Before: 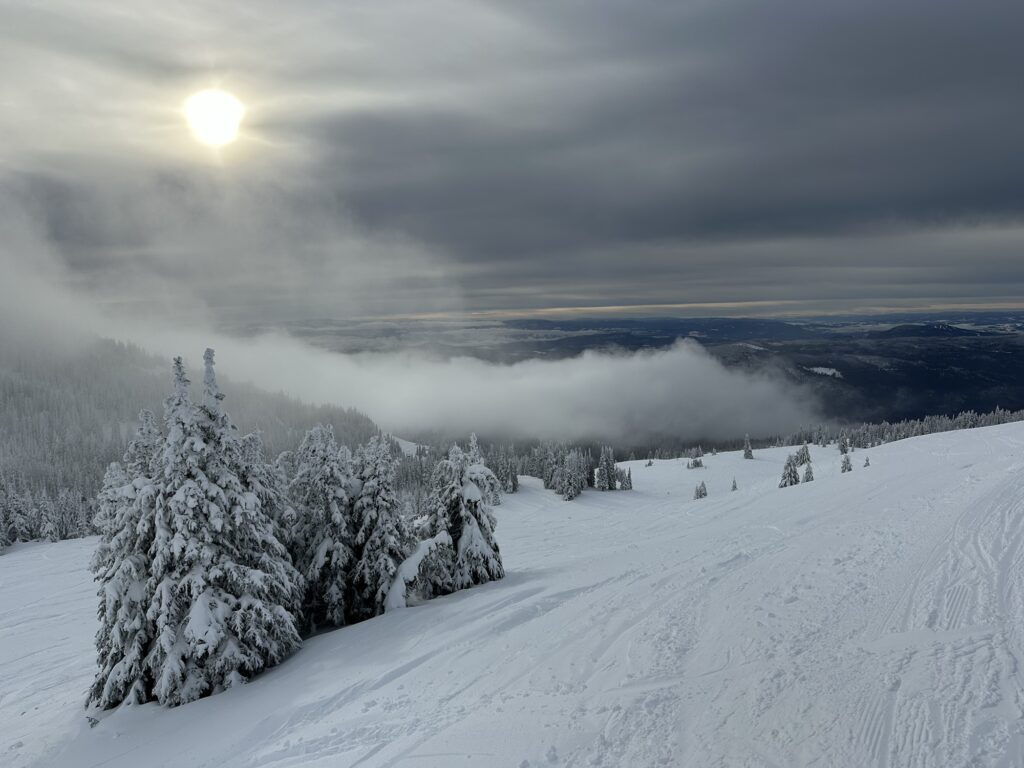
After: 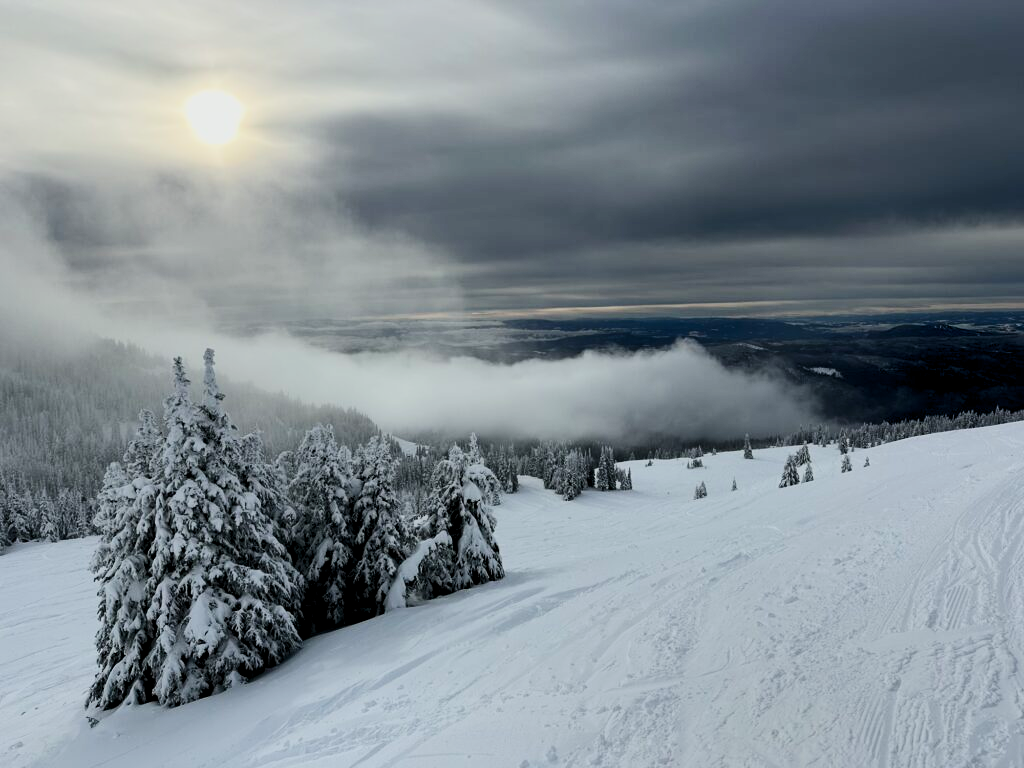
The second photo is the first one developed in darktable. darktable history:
filmic rgb: black relative exposure -7.65 EV, white relative exposure 4.56 EV, hardness 3.61, color science v6 (2022), iterations of high-quality reconstruction 0
levels: levels [0.018, 0.493, 1]
contrast brightness saturation: contrast 0.294
